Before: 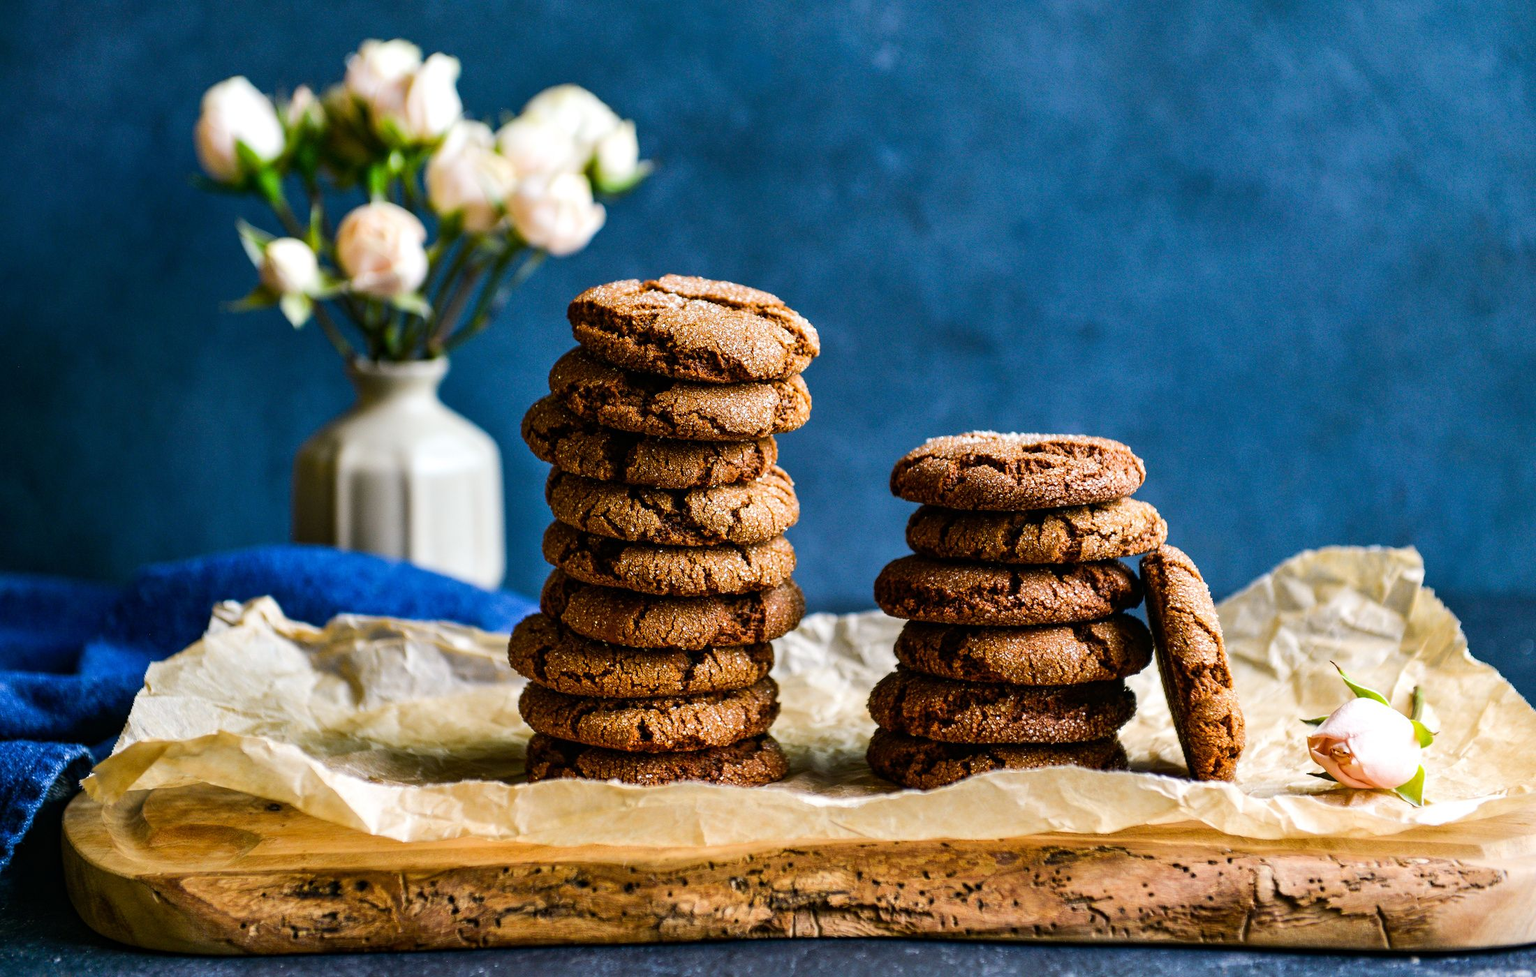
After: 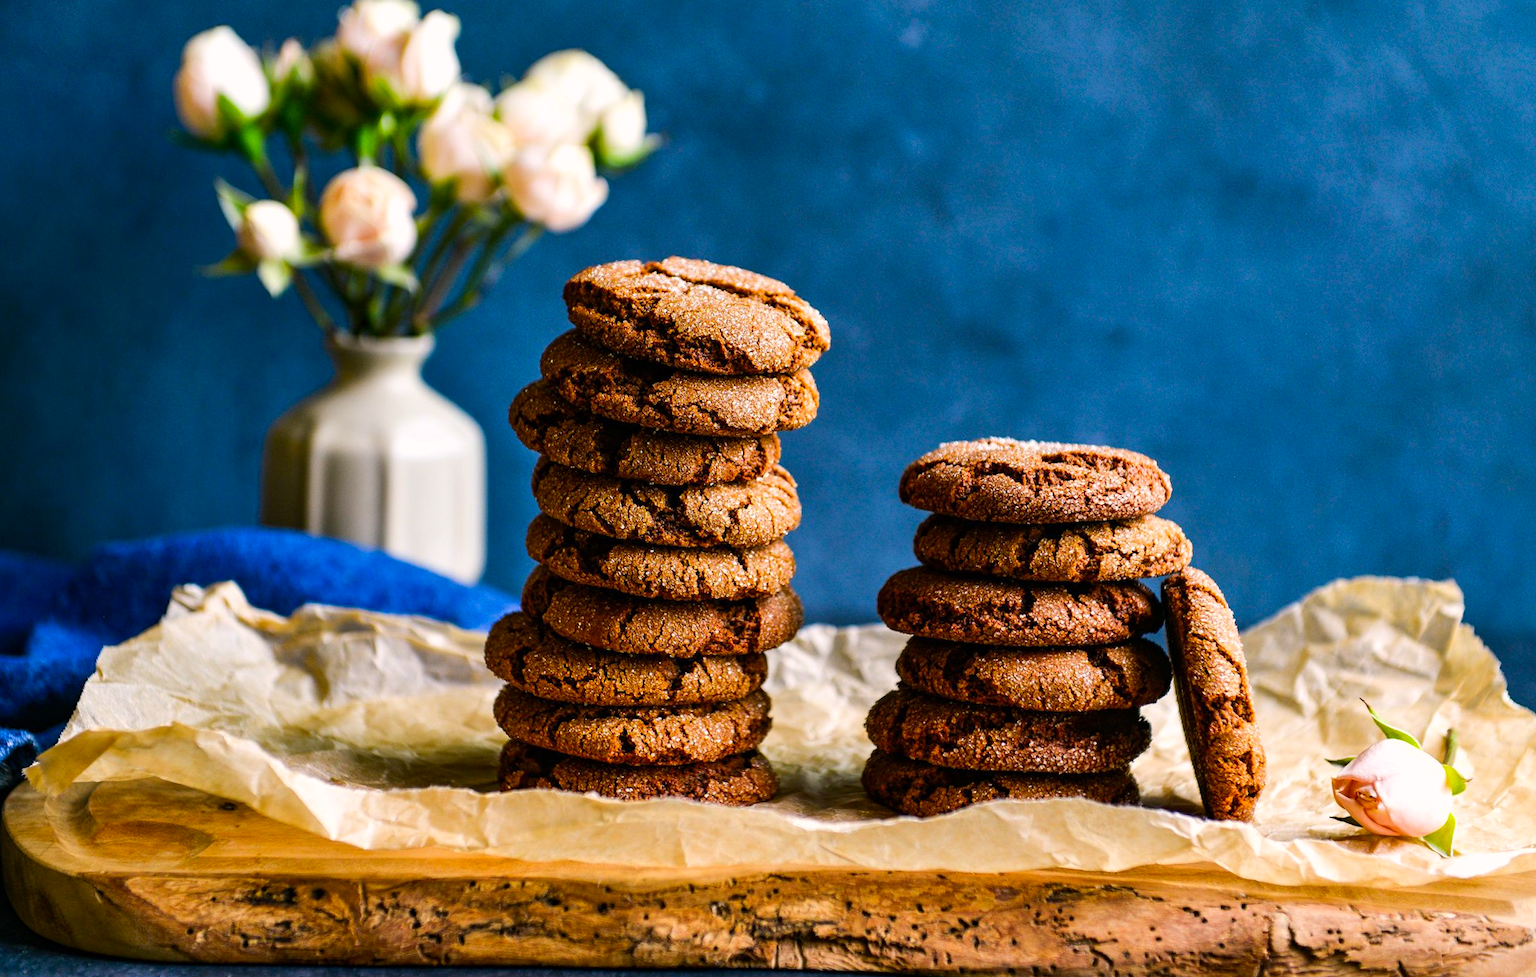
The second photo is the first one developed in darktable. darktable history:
color correction: highlights a* 3.31, highlights b* 1.89, saturation 1.17
crop and rotate: angle -2.43°
